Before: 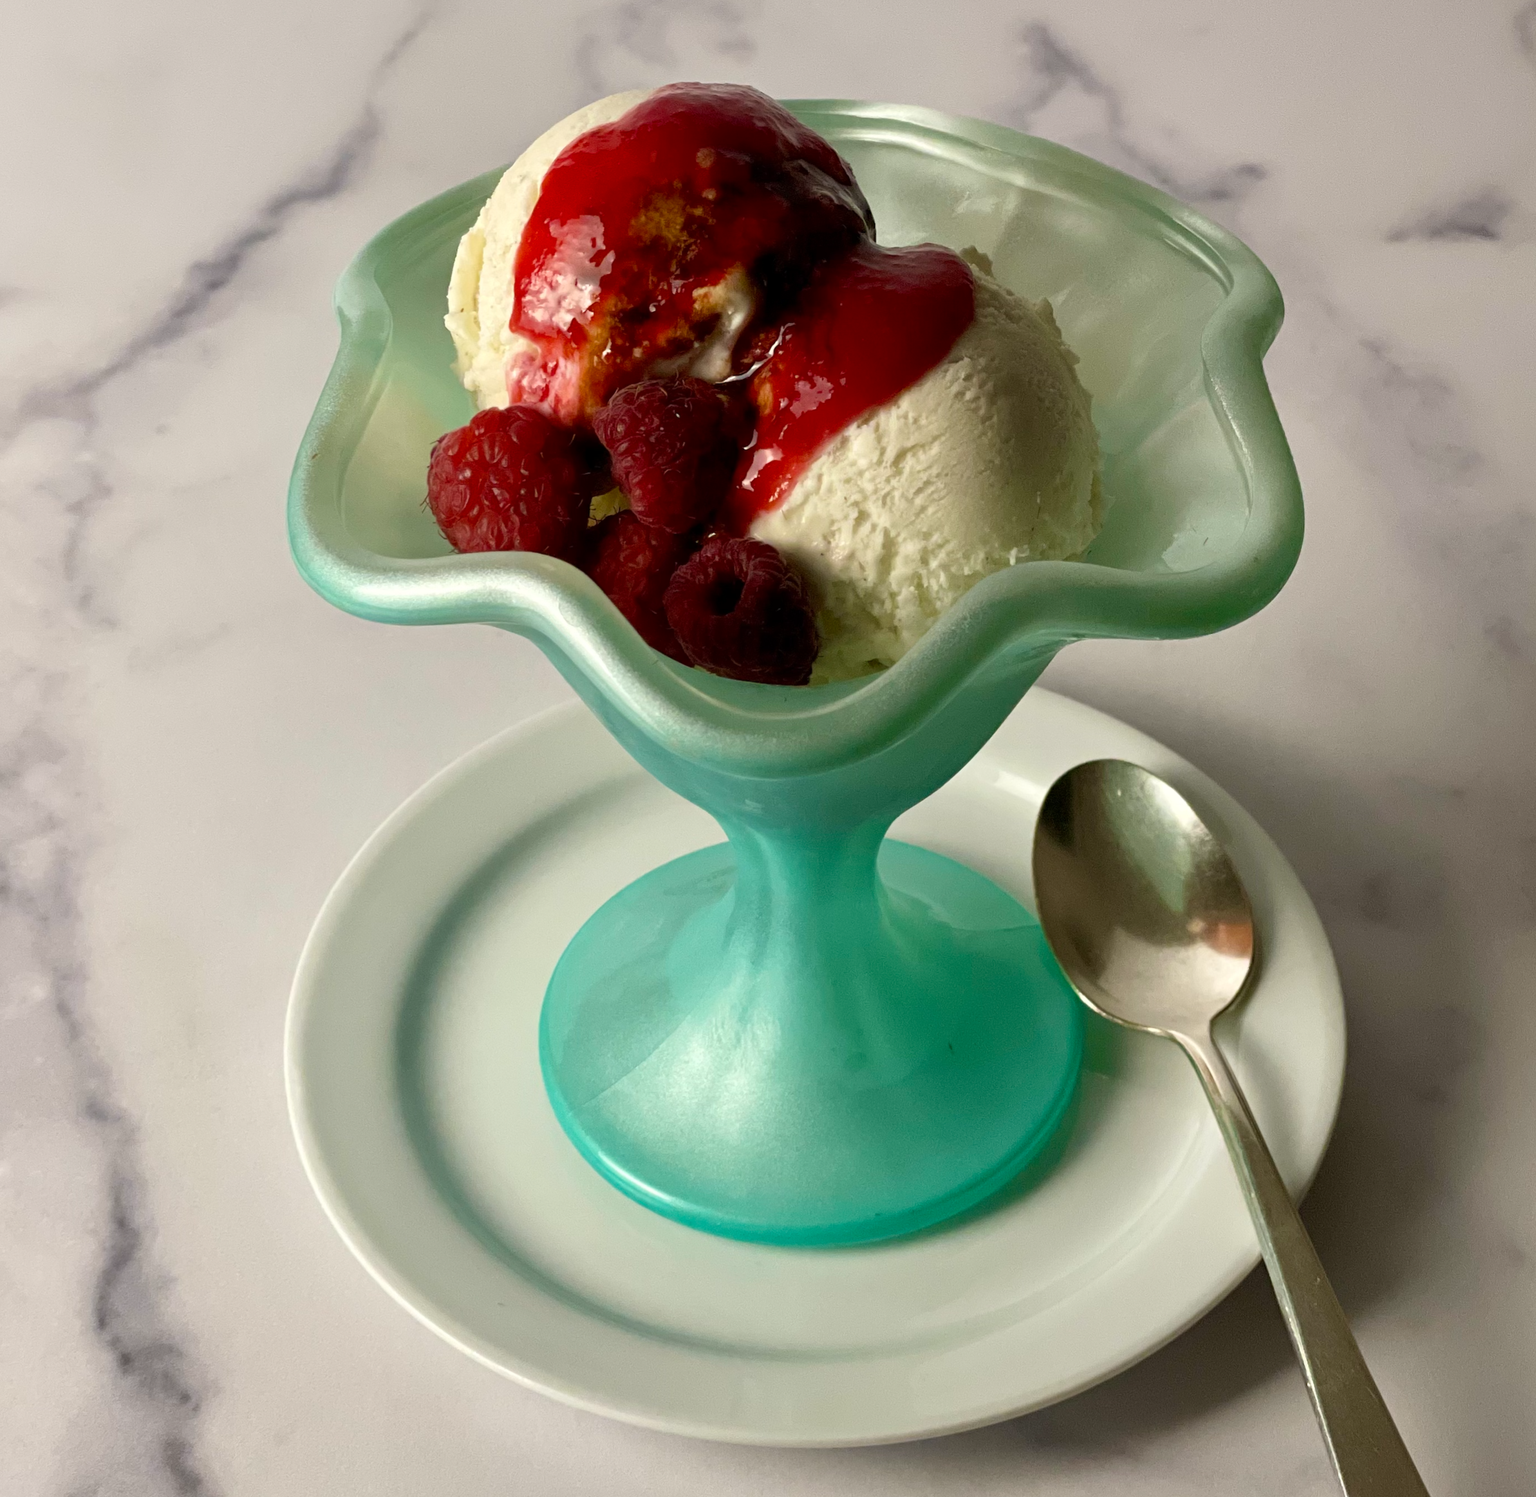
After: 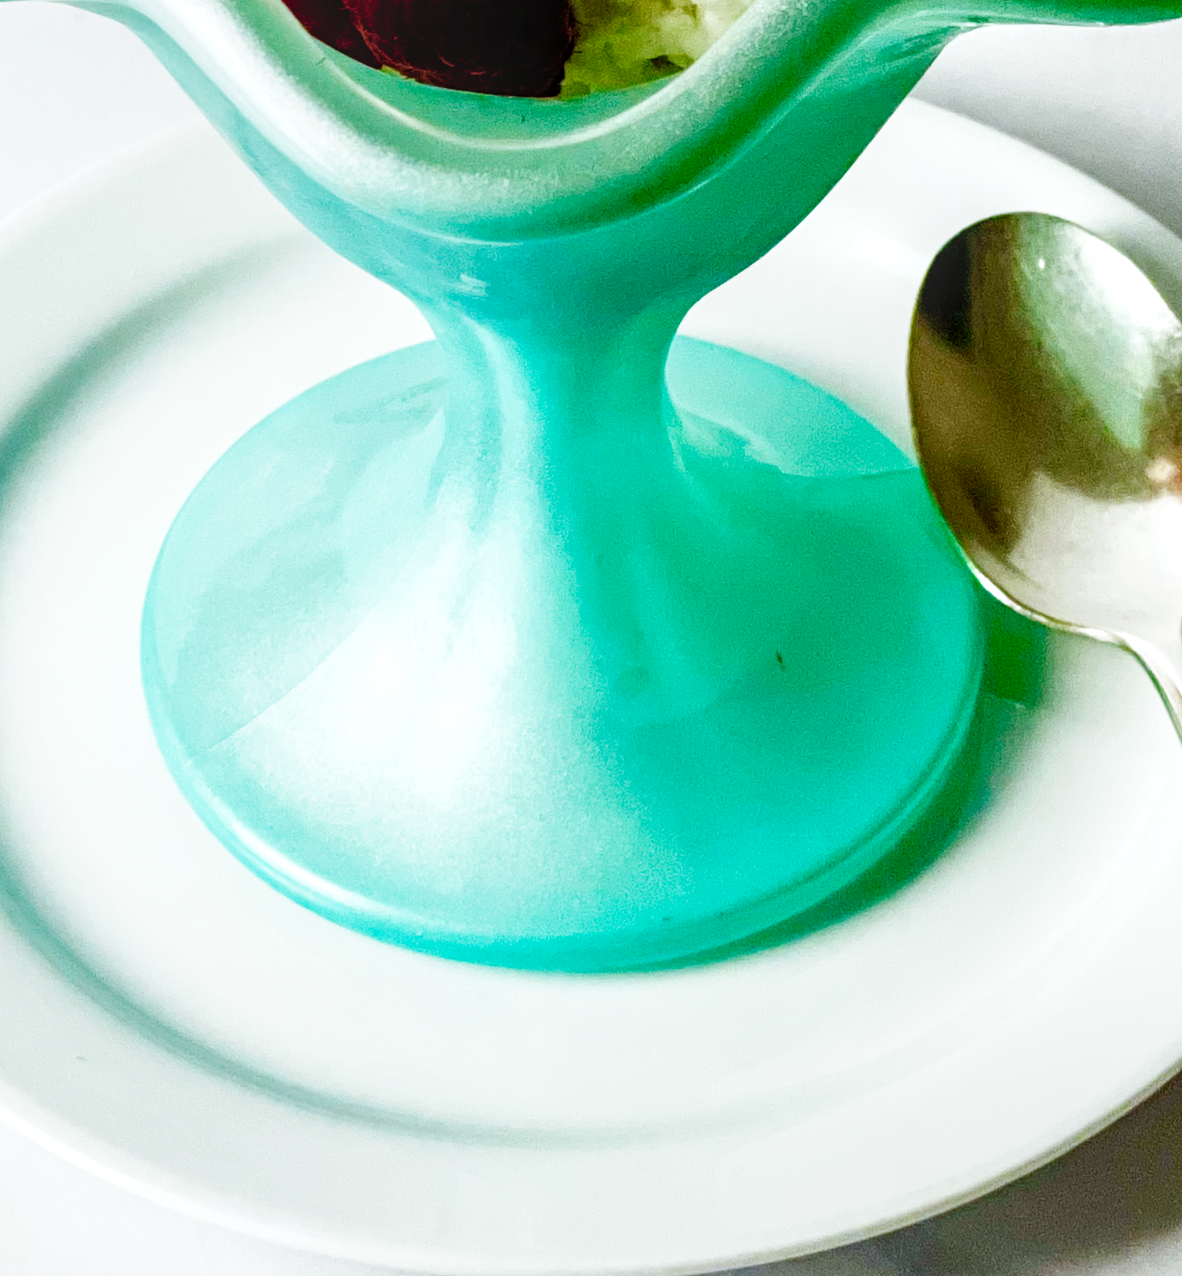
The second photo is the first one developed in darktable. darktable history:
local contrast: highlights 62%, detail 143%, midtone range 0.421
base curve: curves: ch0 [(0, 0) (0, 0.001) (0.001, 0.001) (0.004, 0.002) (0.007, 0.004) (0.015, 0.013) (0.033, 0.045) (0.052, 0.096) (0.075, 0.17) (0.099, 0.241) (0.163, 0.42) (0.219, 0.55) (0.259, 0.616) (0.327, 0.722) (0.365, 0.765) (0.522, 0.873) (0.547, 0.881) (0.689, 0.919) (0.826, 0.952) (1, 1)], preserve colors none
color calibration: illuminant F (fluorescent), F source F9 (Cool White Deluxe 4150 K) – high CRI, x 0.374, y 0.373, temperature 4150.08 K
color balance rgb: highlights gain › chroma 0.109%, highlights gain › hue 331.11°, perceptual saturation grading › global saturation 20%, perceptual saturation grading › highlights -49.301%, perceptual saturation grading › shadows 25.919%, global vibrance 20%
crop: left 29.252%, top 41.628%, right 21.172%, bottom 3.472%
